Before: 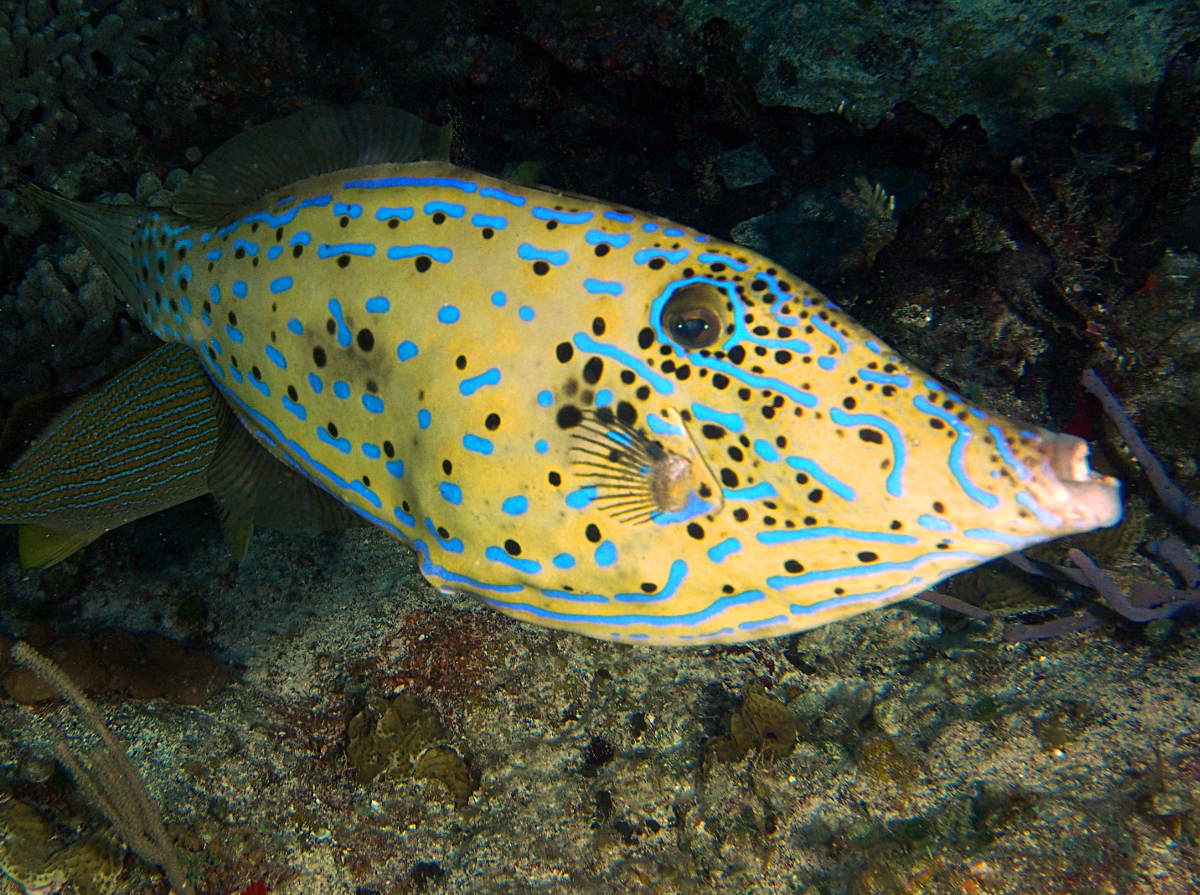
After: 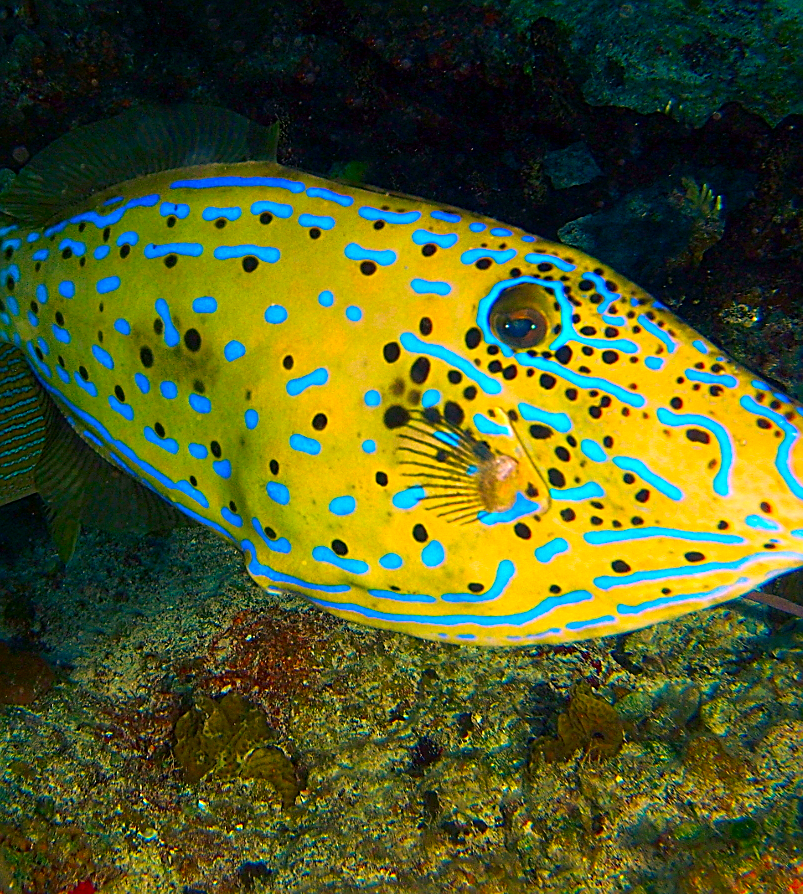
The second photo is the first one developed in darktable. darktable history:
crop and rotate: left 14.44%, right 18.589%
sharpen: on, module defaults
color correction: highlights b* -0.056, saturation 2.11
